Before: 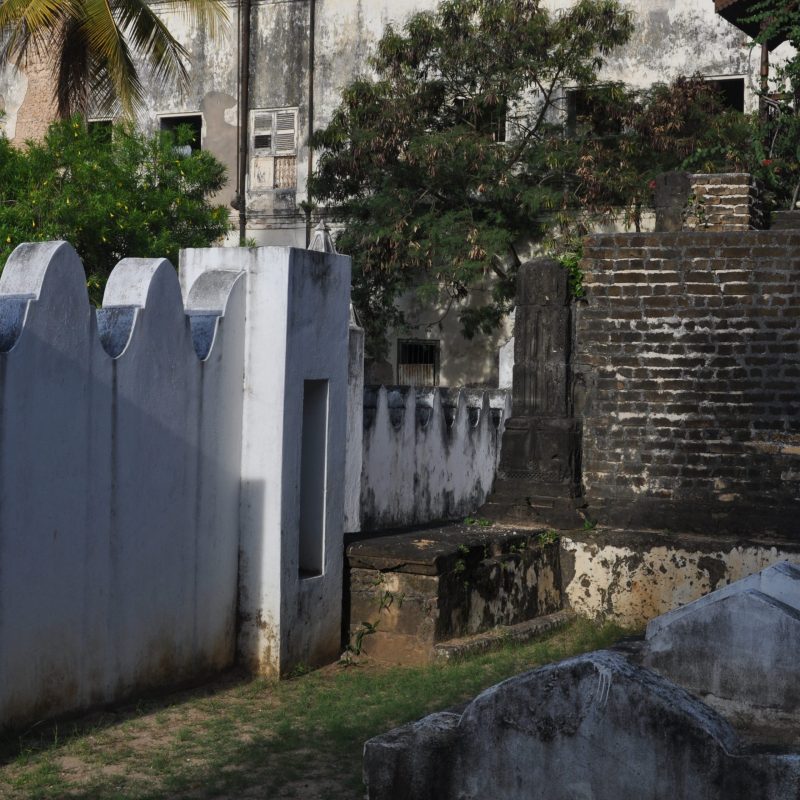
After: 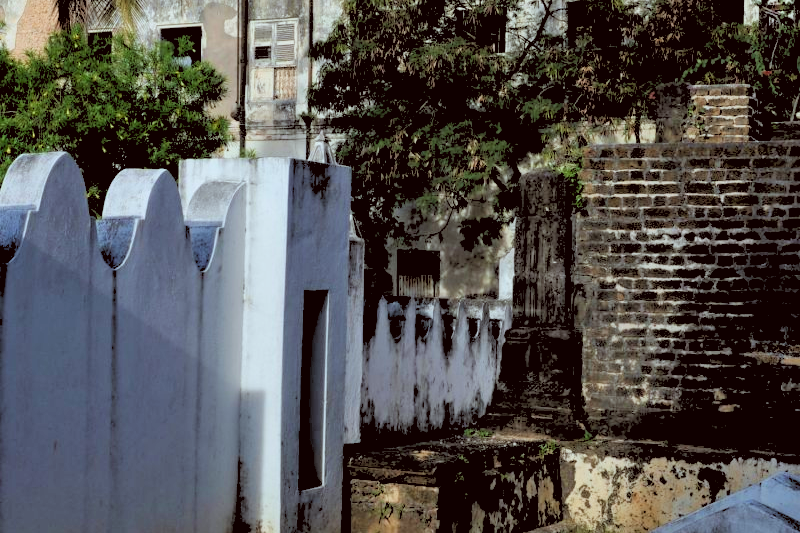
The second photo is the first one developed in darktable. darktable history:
velvia: on, module defaults
color correction: highlights a* -4.98, highlights b* -3.76, shadows a* 3.83, shadows b* 4.08
rgb levels: levels [[0.027, 0.429, 0.996], [0, 0.5, 1], [0, 0.5, 1]]
crop: top 11.166%, bottom 22.168%
